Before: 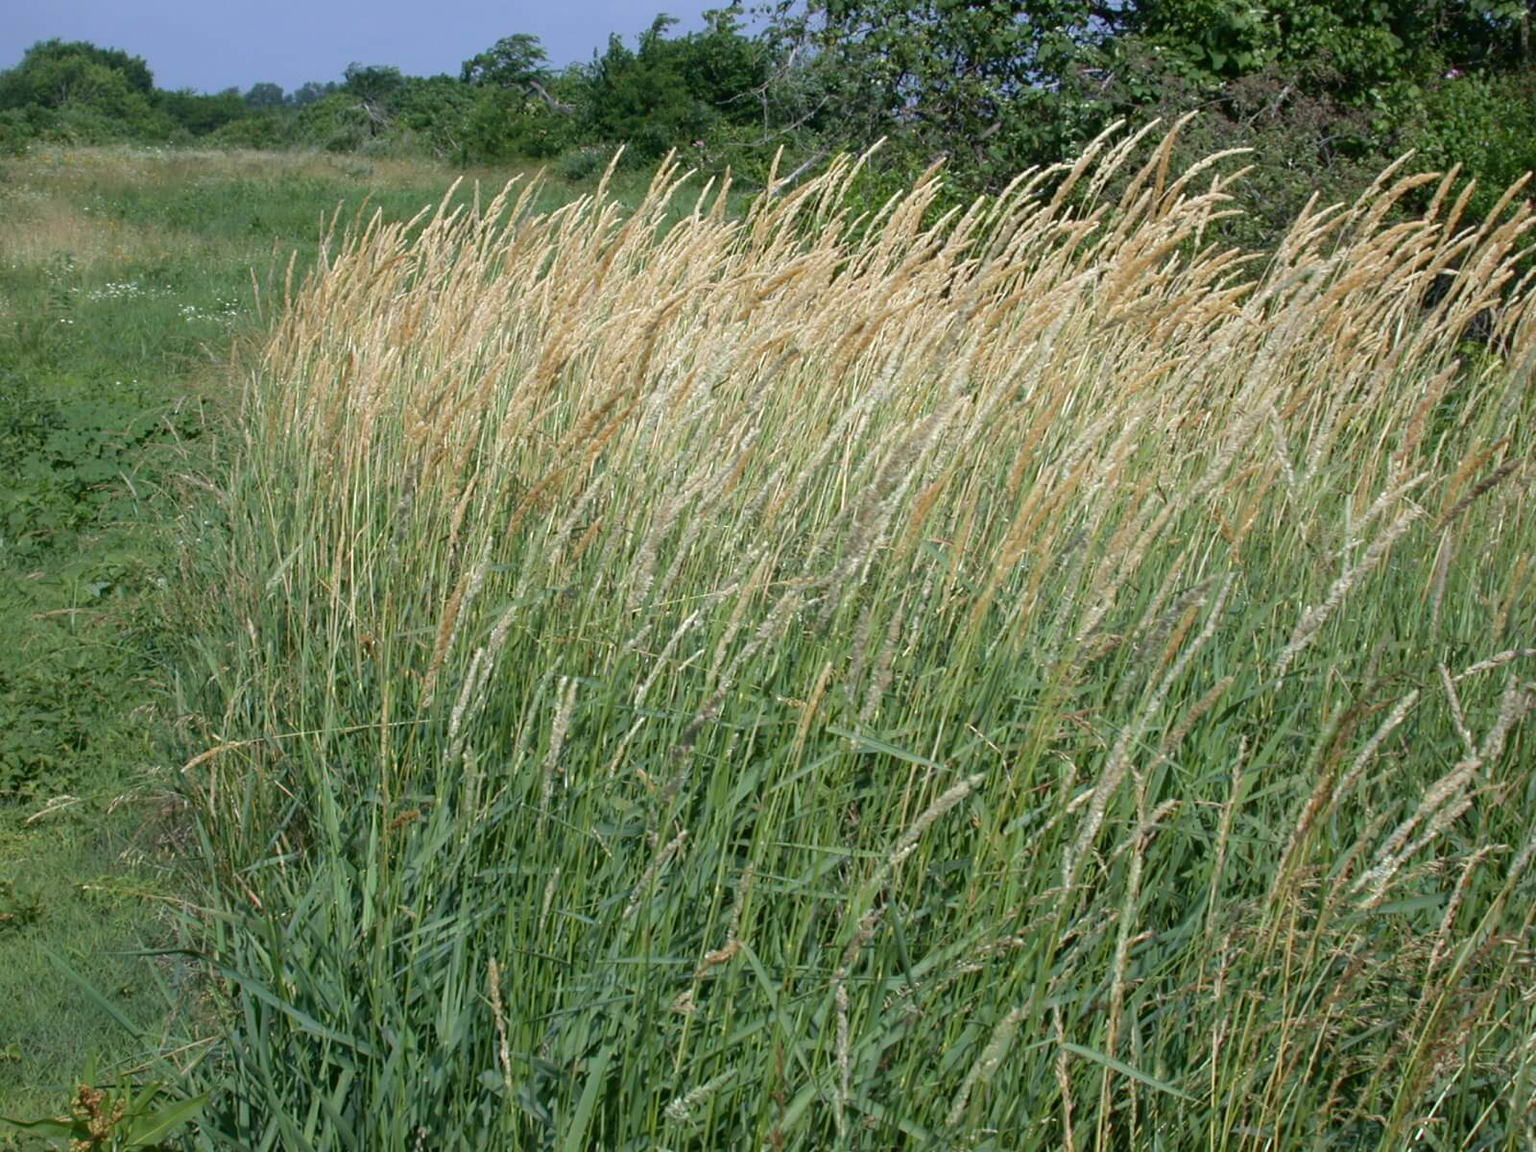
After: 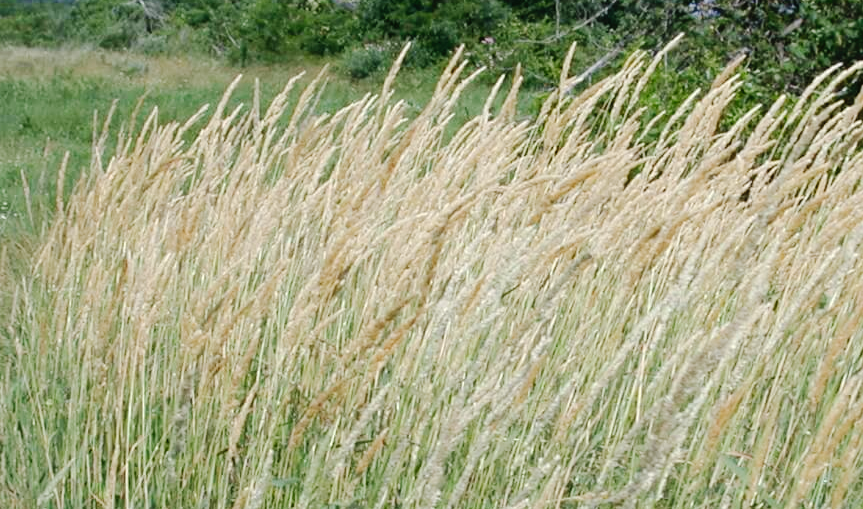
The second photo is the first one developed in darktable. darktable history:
tone curve: curves: ch0 [(0, 0) (0.003, 0.012) (0.011, 0.02) (0.025, 0.032) (0.044, 0.046) (0.069, 0.06) (0.1, 0.09) (0.136, 0.133) (0.177, 0.182) (0.224, 0.247) (0.277, 0.316) (0.335, 0.396) (0.399, 0.48) (0.468, 0.568) (0.543, 0.646) (0.623, 0.717) (0.709, 0.777) (0.801, 0.846) (0.898, 0.912) (1, 1)], preserve colors none
color zones: curves: ch1 [(0, 0.469) (0.001, 0.469) (0.12, 0.446) (0.248, 0.469) (0.5, 0.5) (0.748, 0.5) (0.999, 0.469) (1, 0.469)]
crop: left 15.017%, top 9.106%, right 30.986%, bottom 48.451%
